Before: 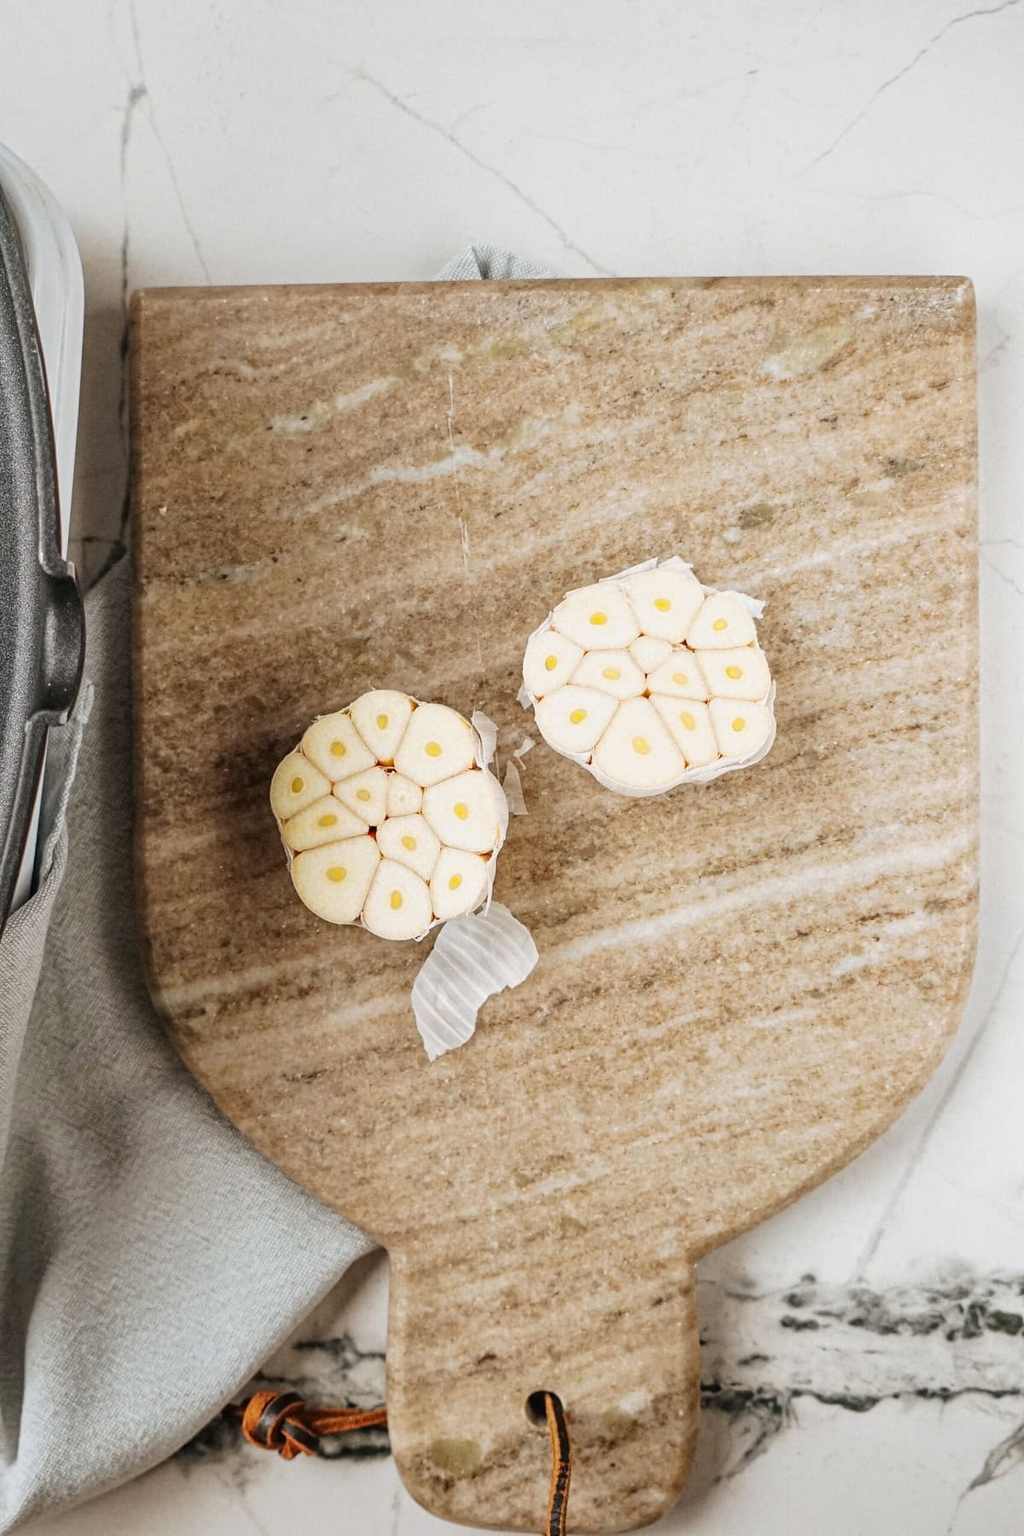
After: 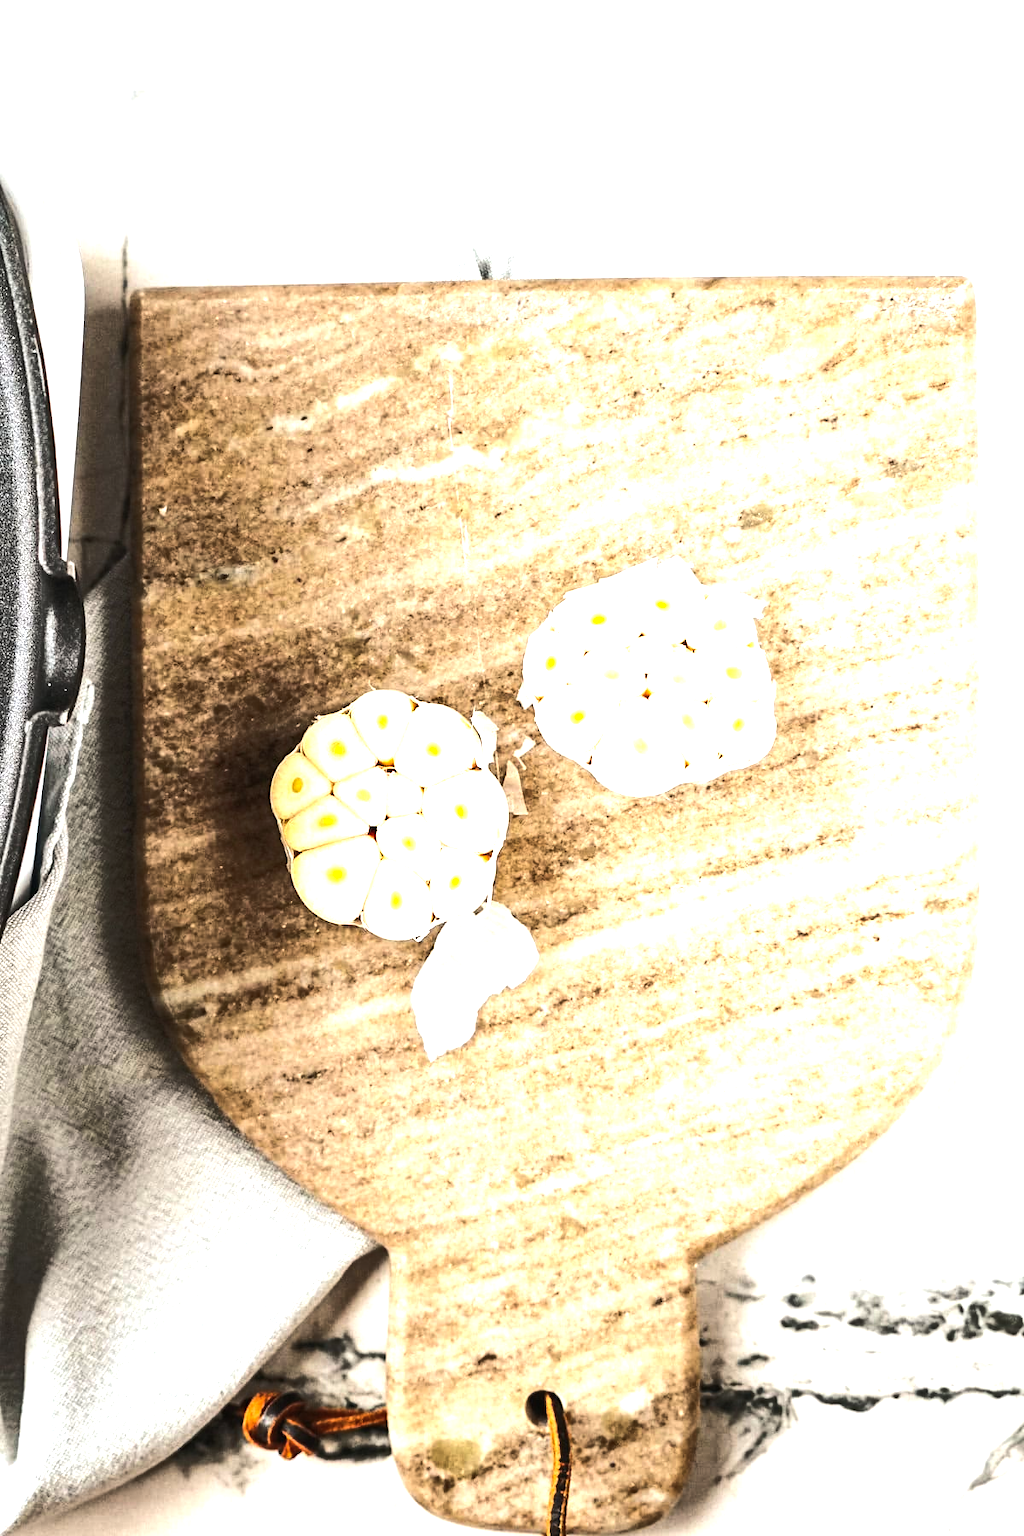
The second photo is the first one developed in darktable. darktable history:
exposure: black level correction -0.002, exposure 1.349 EV, compensate exposure bias true, compensate highlight preservation false
color balance rgb: perceptual saturation grading › global saturation 16.083%, perceptual brilliance grading › highlights 2.334%, perceptual brilliance grading › mid-tones -49.593%, perceptual brilliance grading › shadows -50.056%
